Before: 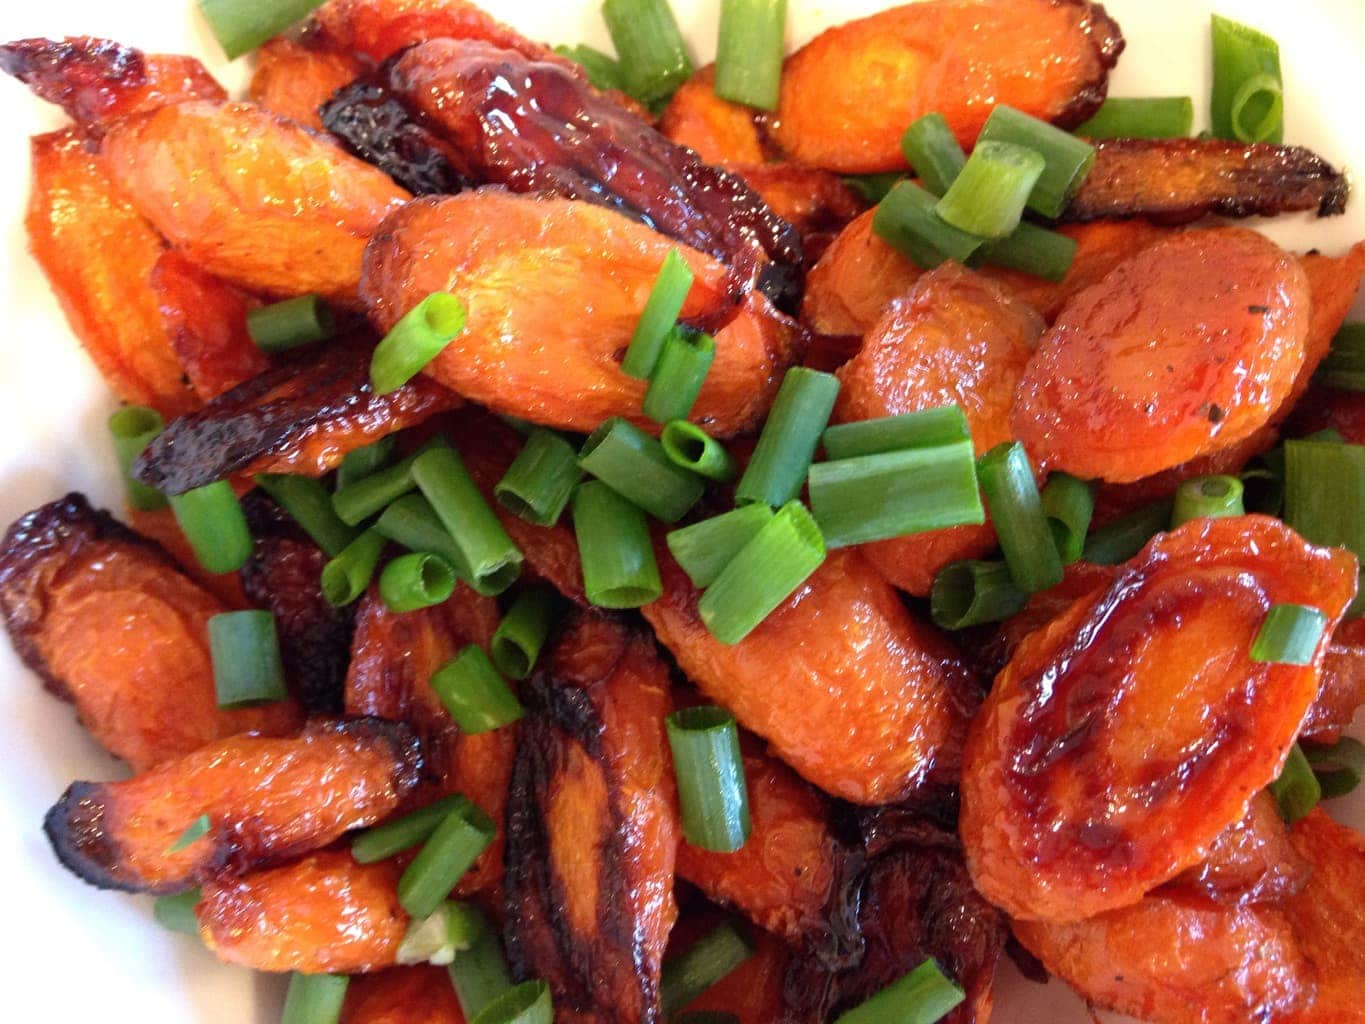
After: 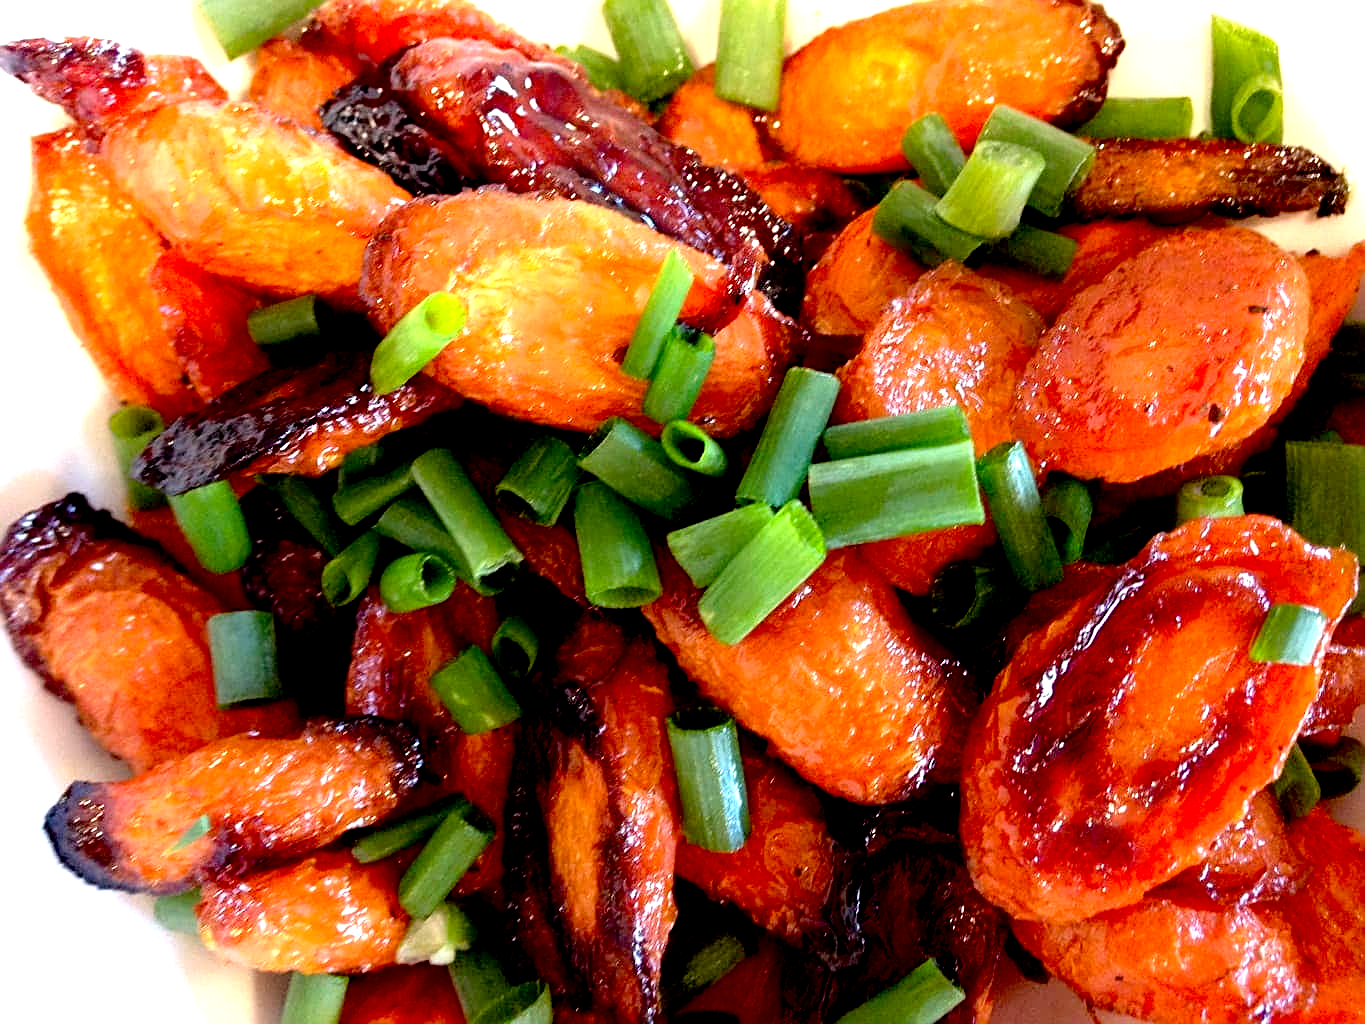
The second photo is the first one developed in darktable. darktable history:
tone equalizer: -8 EV -0.789 EV, -7 EV -0.669 EV, -6 EV -0.587 EV, -5 EV -0.4 EV, -3 EV 0.375 EV, -2 EV 0.6 EV, -1 EV 0.69 EV, +0 EV 0.746 EV
sharpen: on, module defaults
exposure: black level correction 0.03, exposure -0.08 EV, compensate exposure bias true, compensate highlight preservation false
